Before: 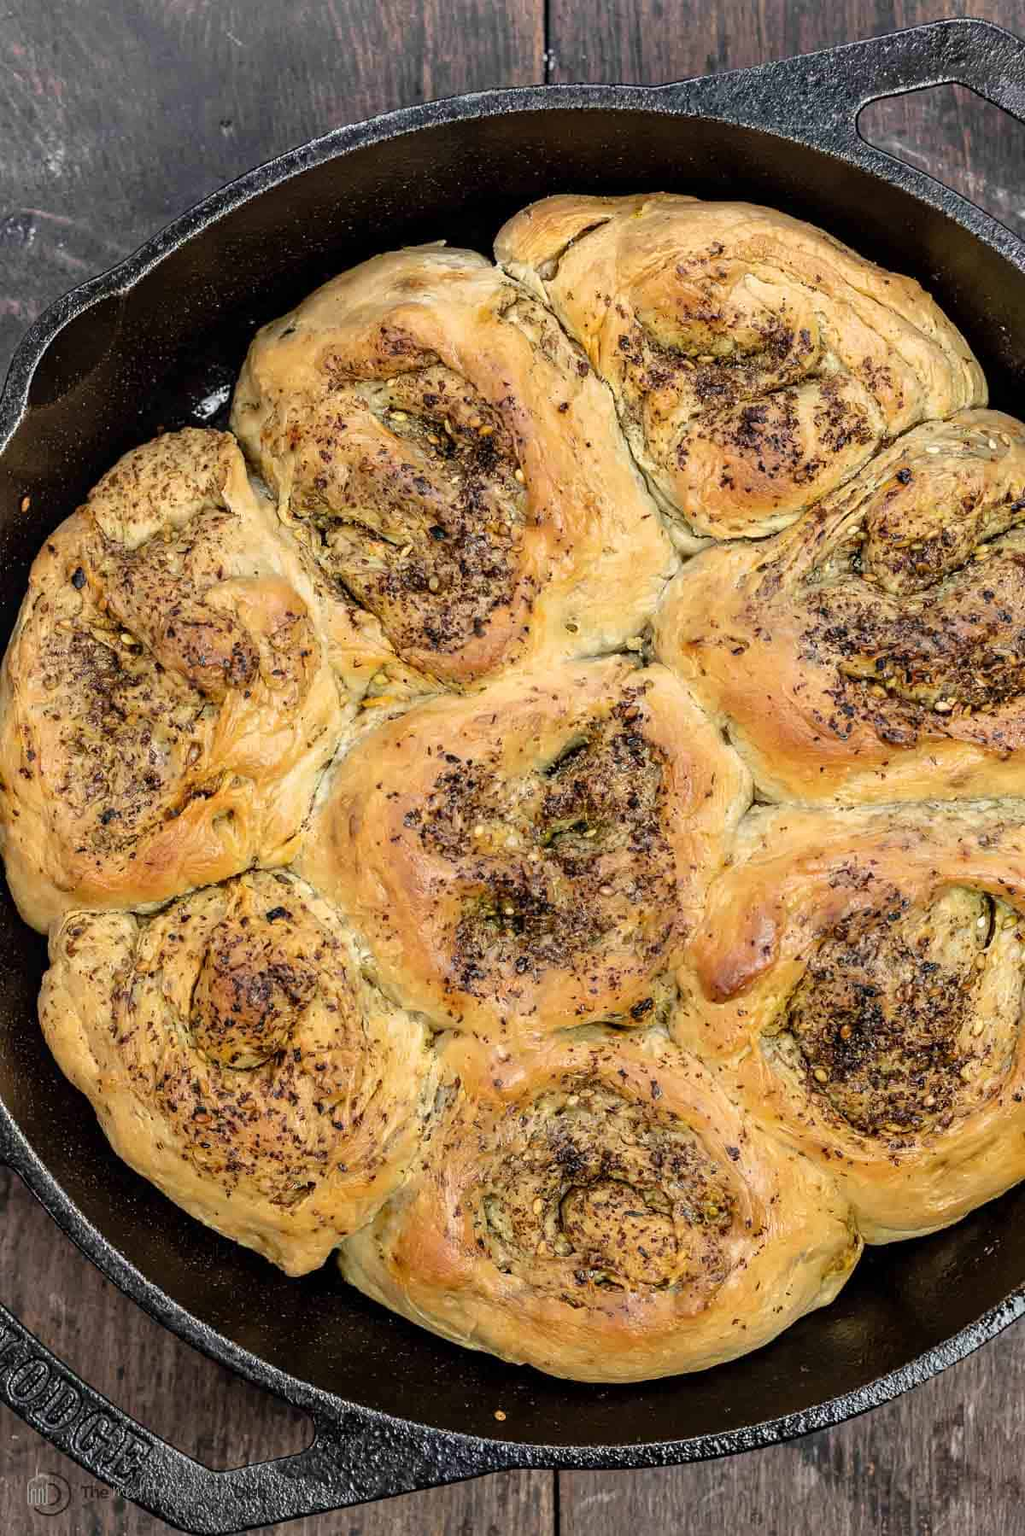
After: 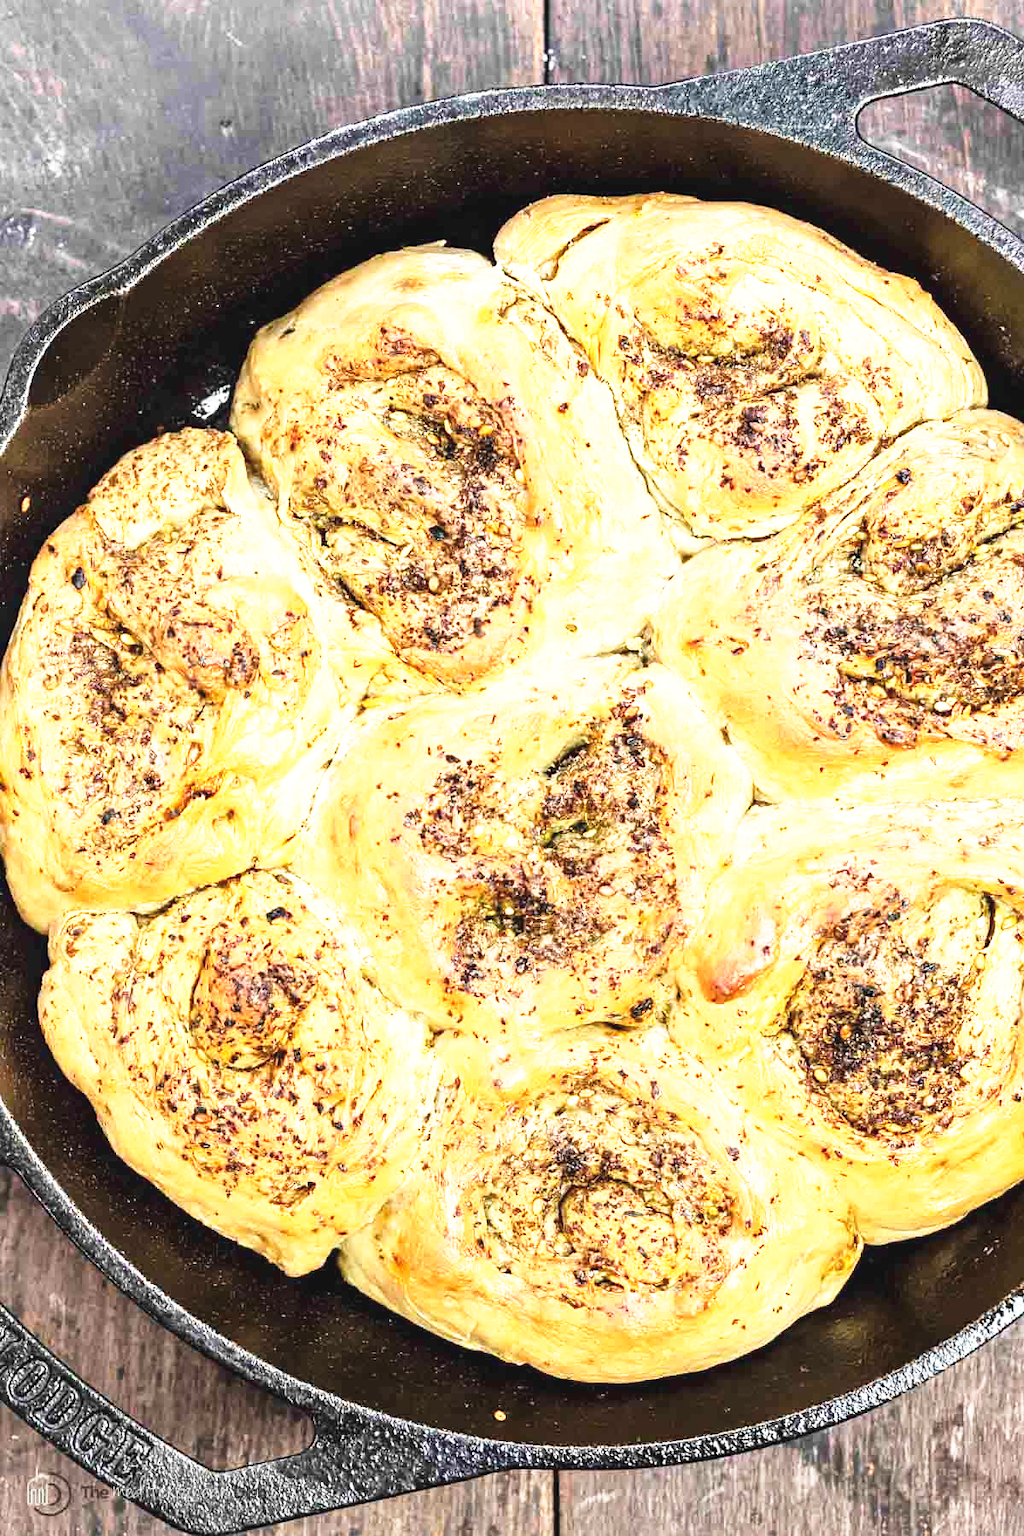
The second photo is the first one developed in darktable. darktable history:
base curve: curves: ch0 [(0, 0) (0.495, 0.917) (1, 1)], preserve colors none
exposure: black level correction -0.002, exposure 0.54 EV, compensate highlight preservation false
